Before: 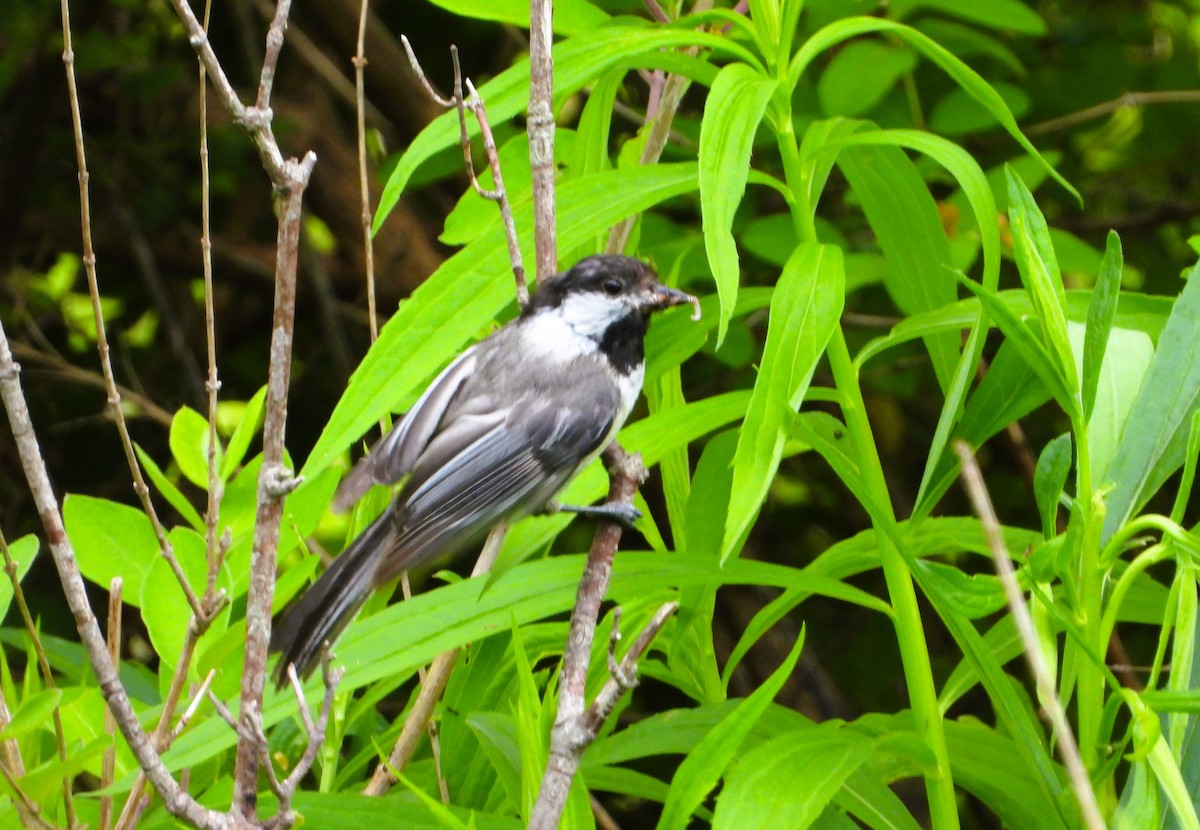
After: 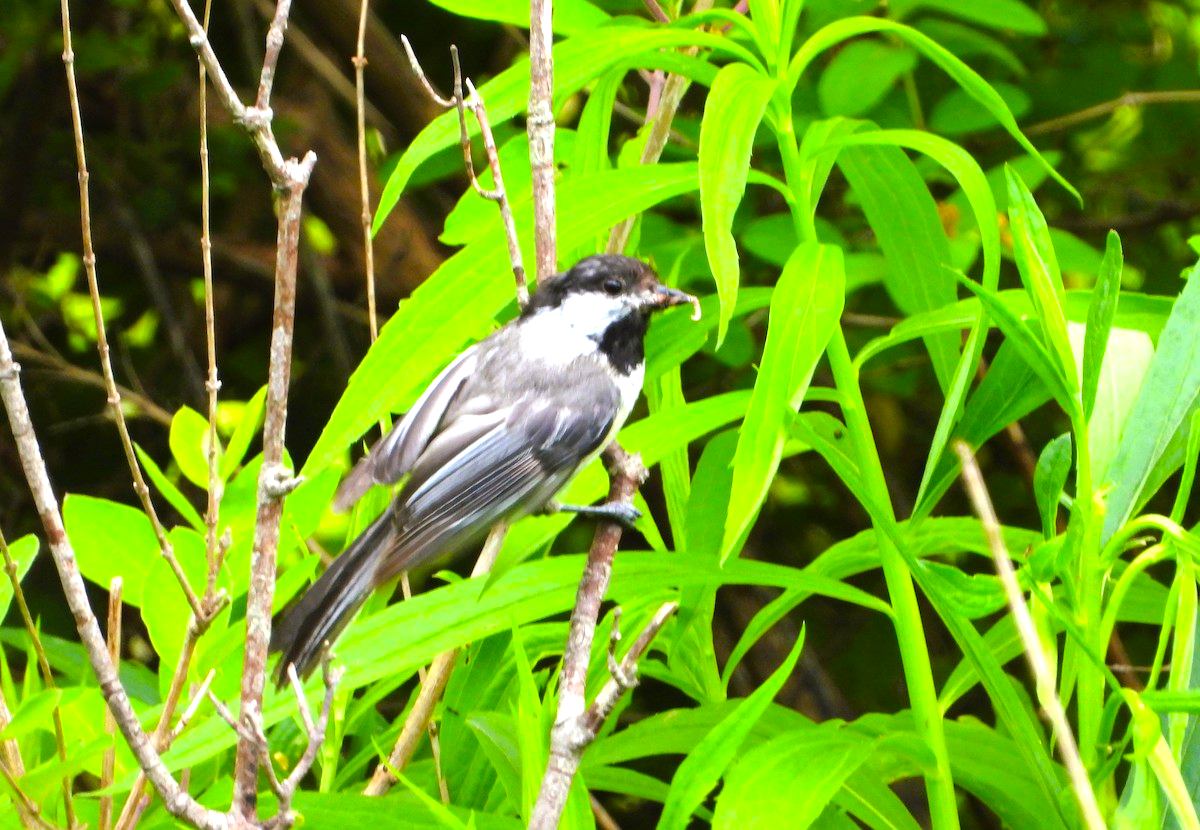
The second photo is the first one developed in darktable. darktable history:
exposure: black level correction 0, exposure 0.684 EV, compensate highlight preservation false
contrast brightness saturation: contrast 0.037, saturation 0.155
